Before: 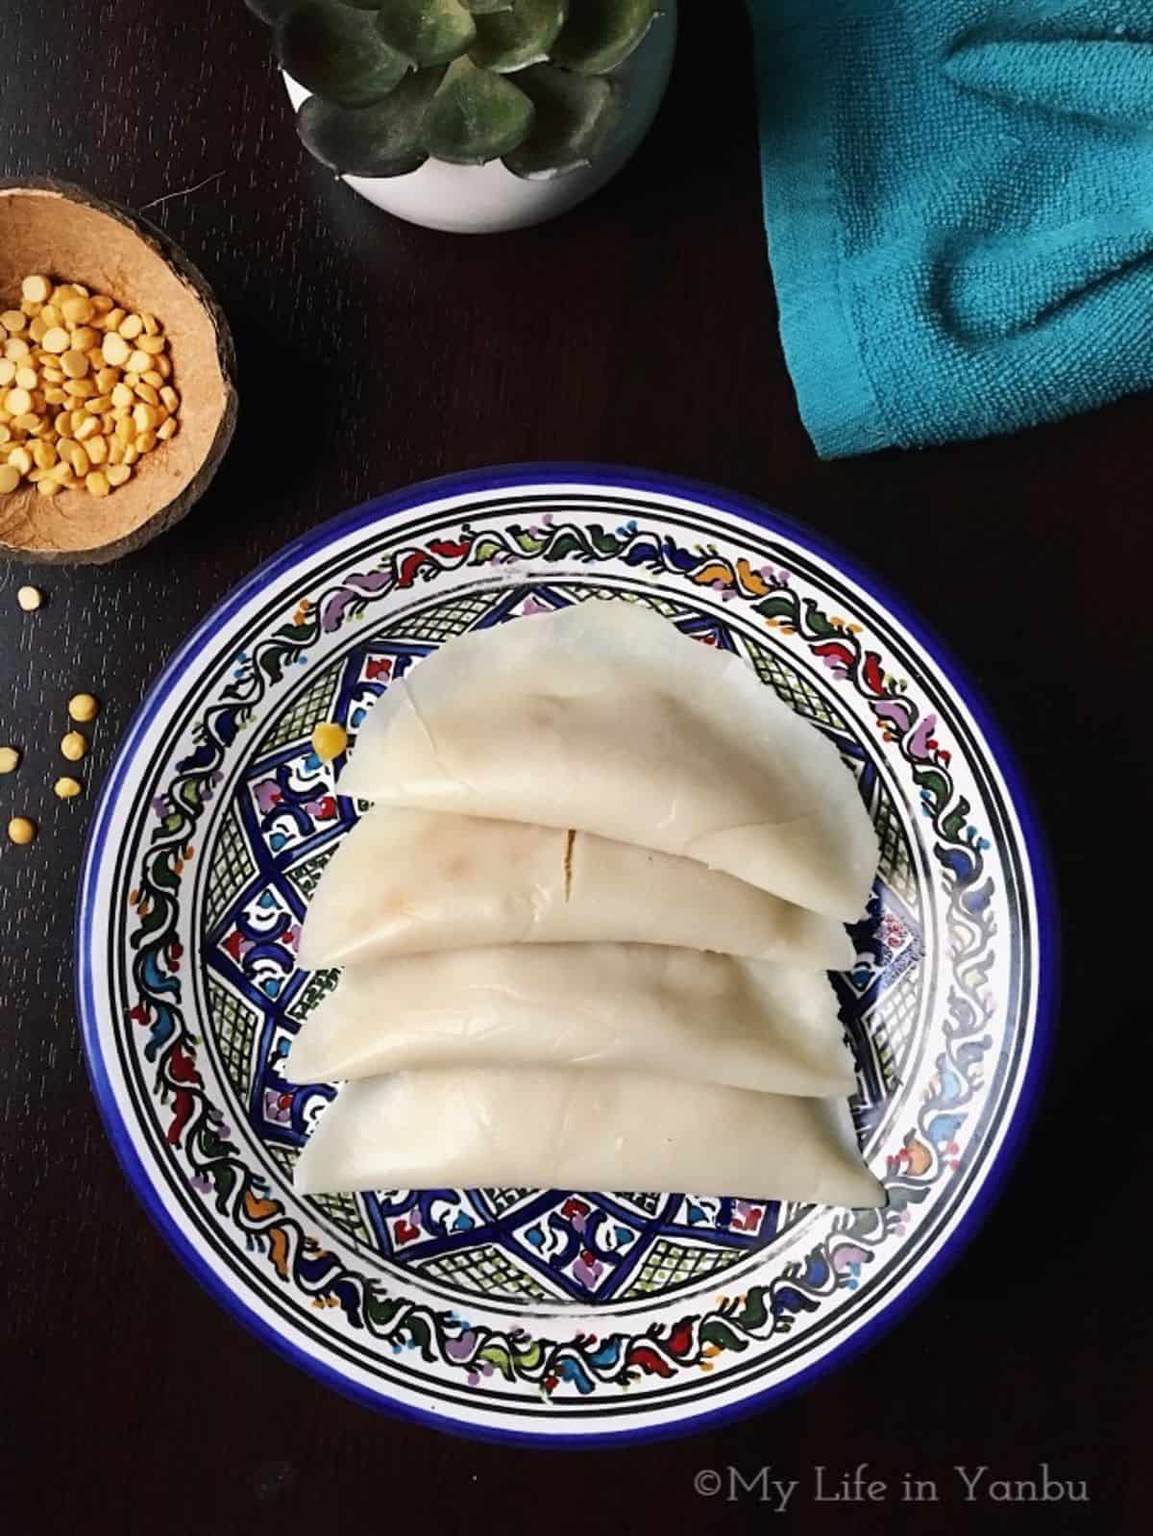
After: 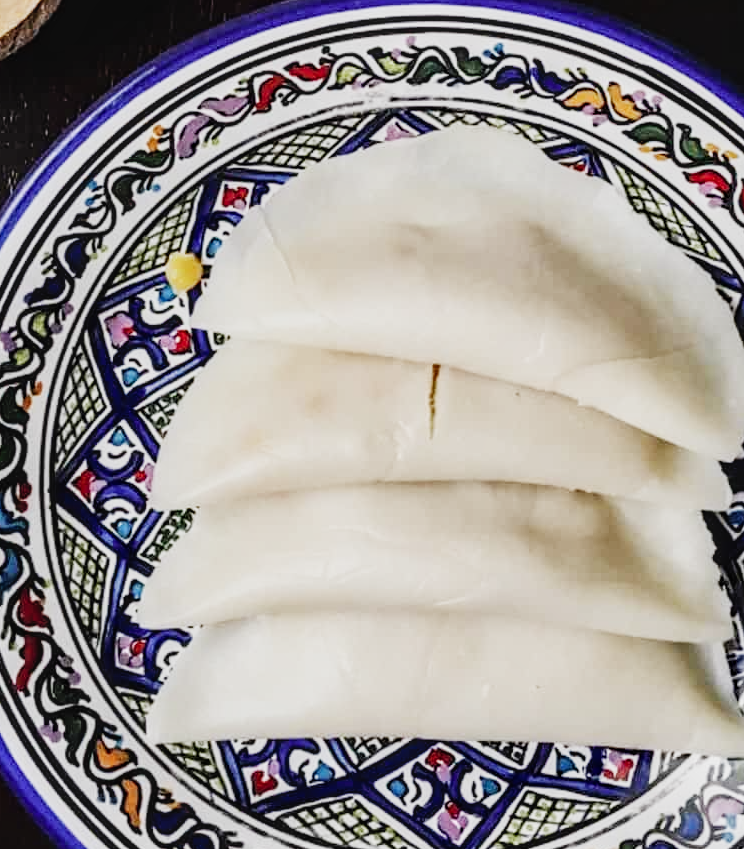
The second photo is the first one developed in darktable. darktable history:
sigmoid: skew -0.2, preserve hue 0%, red attenuation 0.1, red rotation 0.035, green attenuation 0.1, green rotation -0.017, blue attenuation 0.15, blue rotation -0.052, base primaries Rec2020
exposure: black level correction 0, exposure 0.7 EV, compensate exposure bias true, compensate highlight preservation false
local contrast: highlights 61%, detail 143%, midtone range 0.428
crop: left 13.312%, top 31.28%, right 24.627%, bottom 15.582%
